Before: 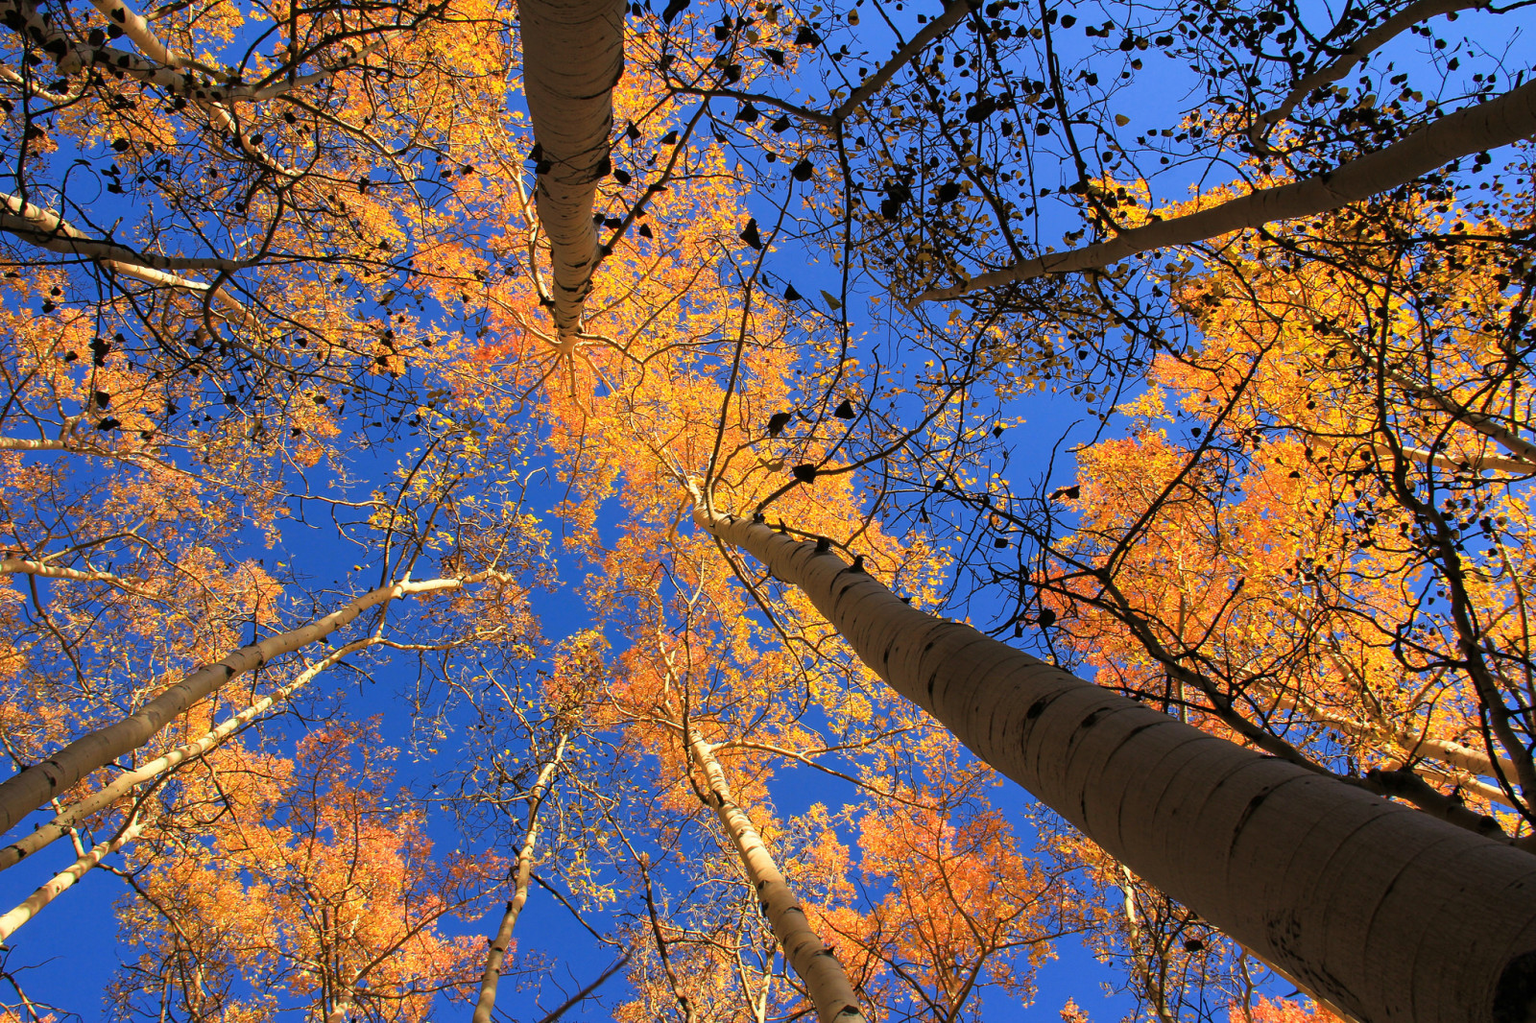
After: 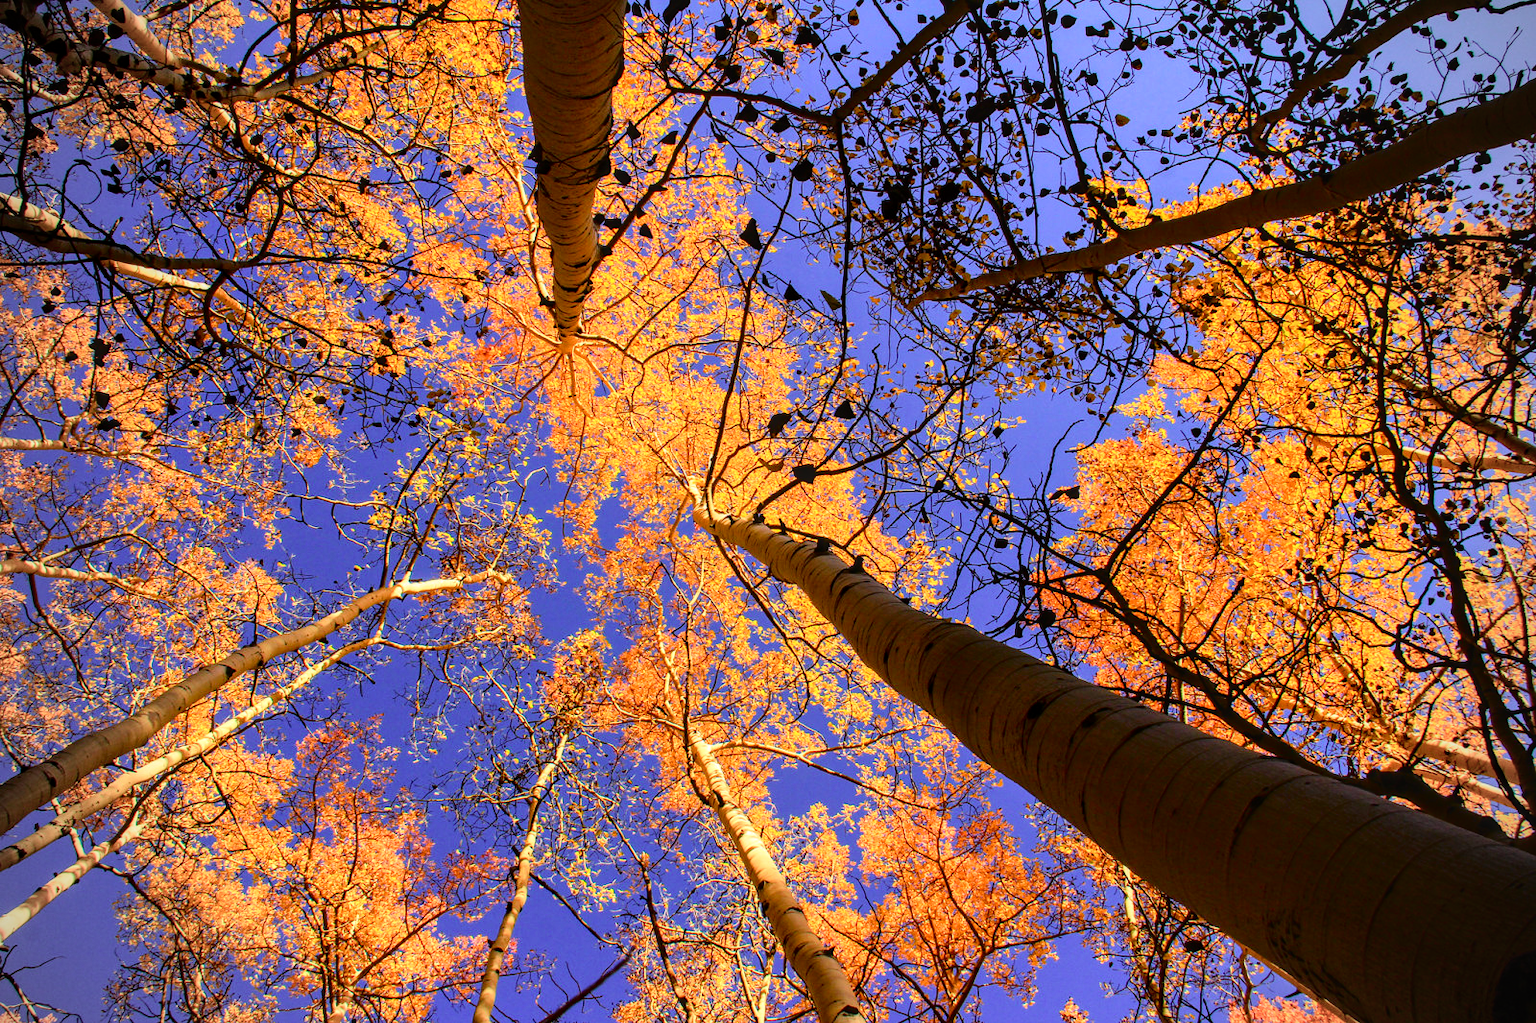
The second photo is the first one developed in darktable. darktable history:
color balance rgb: perceptual saturation grading › global saturation 20%, perceptual saturation grading › highlights -25%, perceptual saturation grading › shadows 25%
local contrast: on, module defaults
vignetting: unbound false
white balance: red 1.009, blue 1.027
tone curve: curves: ch0 [(0, 0.014) (0.17, 0.099) (0.392, 0.438) (0.725, 0.828) (0.872, 0.918) (1, 0.981)]; ch1 [(0, 0) (0.402, 0.36) (0.489, 0.491) (0.5, 0.503) (0.515, 0.52) (0.545, 0.572) (0.615, 0.662) (0.701, 0.725) (1, 1)]; ch2 [(0, 0) (0.42, 0.458) (0.485, 0.499) (0.503, 0.503) (0.531, 0.542) (0.561, 0.594) (0.644, 0.694) (0.717, 0.753) (1, 0.991)], color space Lab, independent channels
